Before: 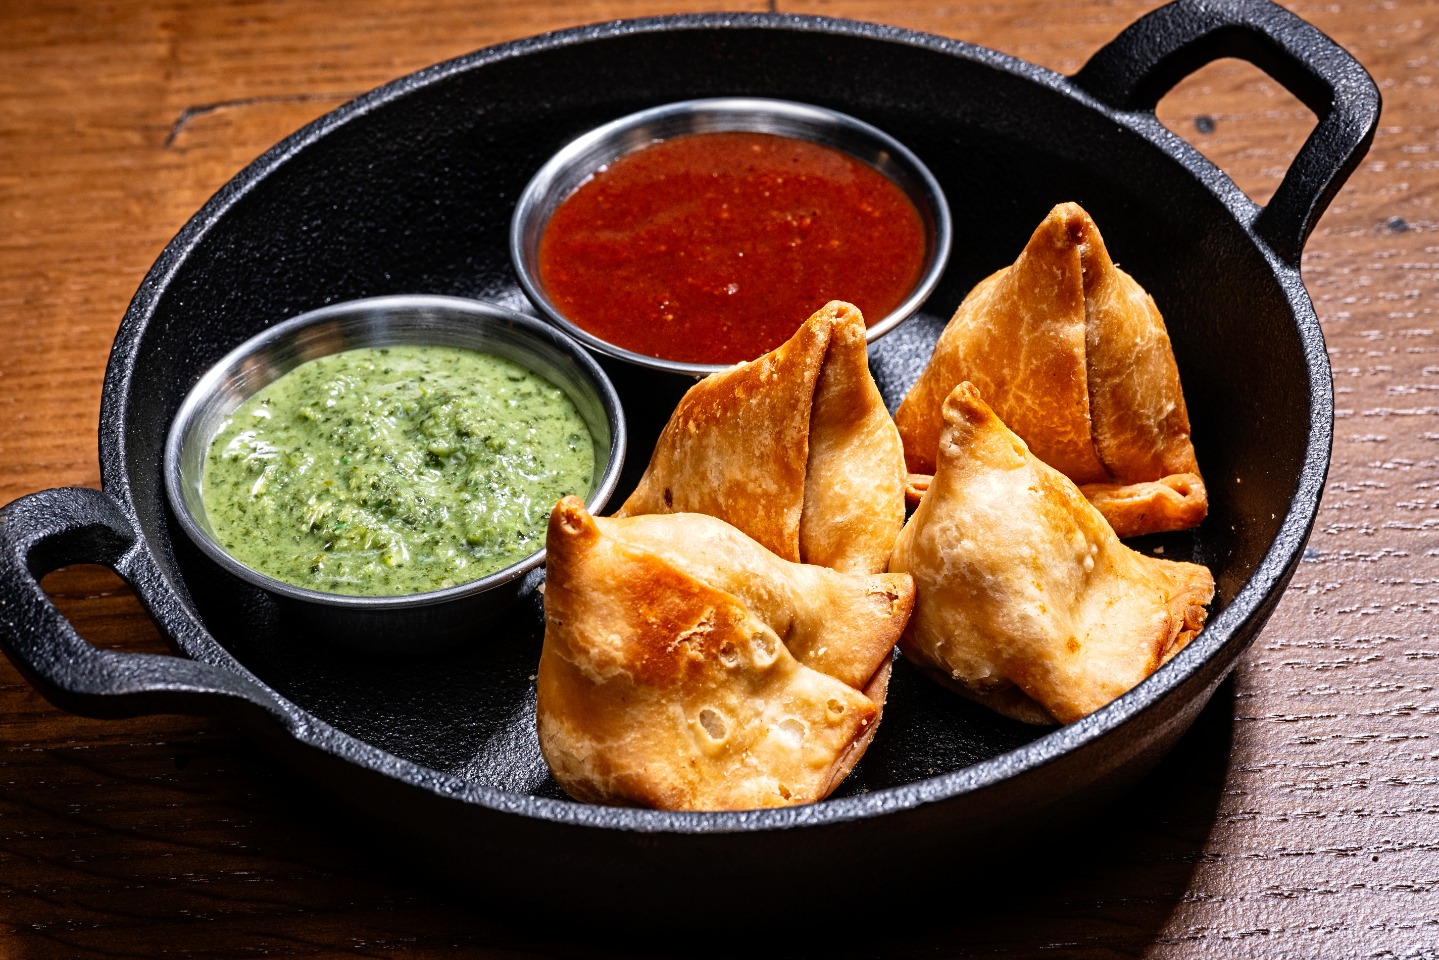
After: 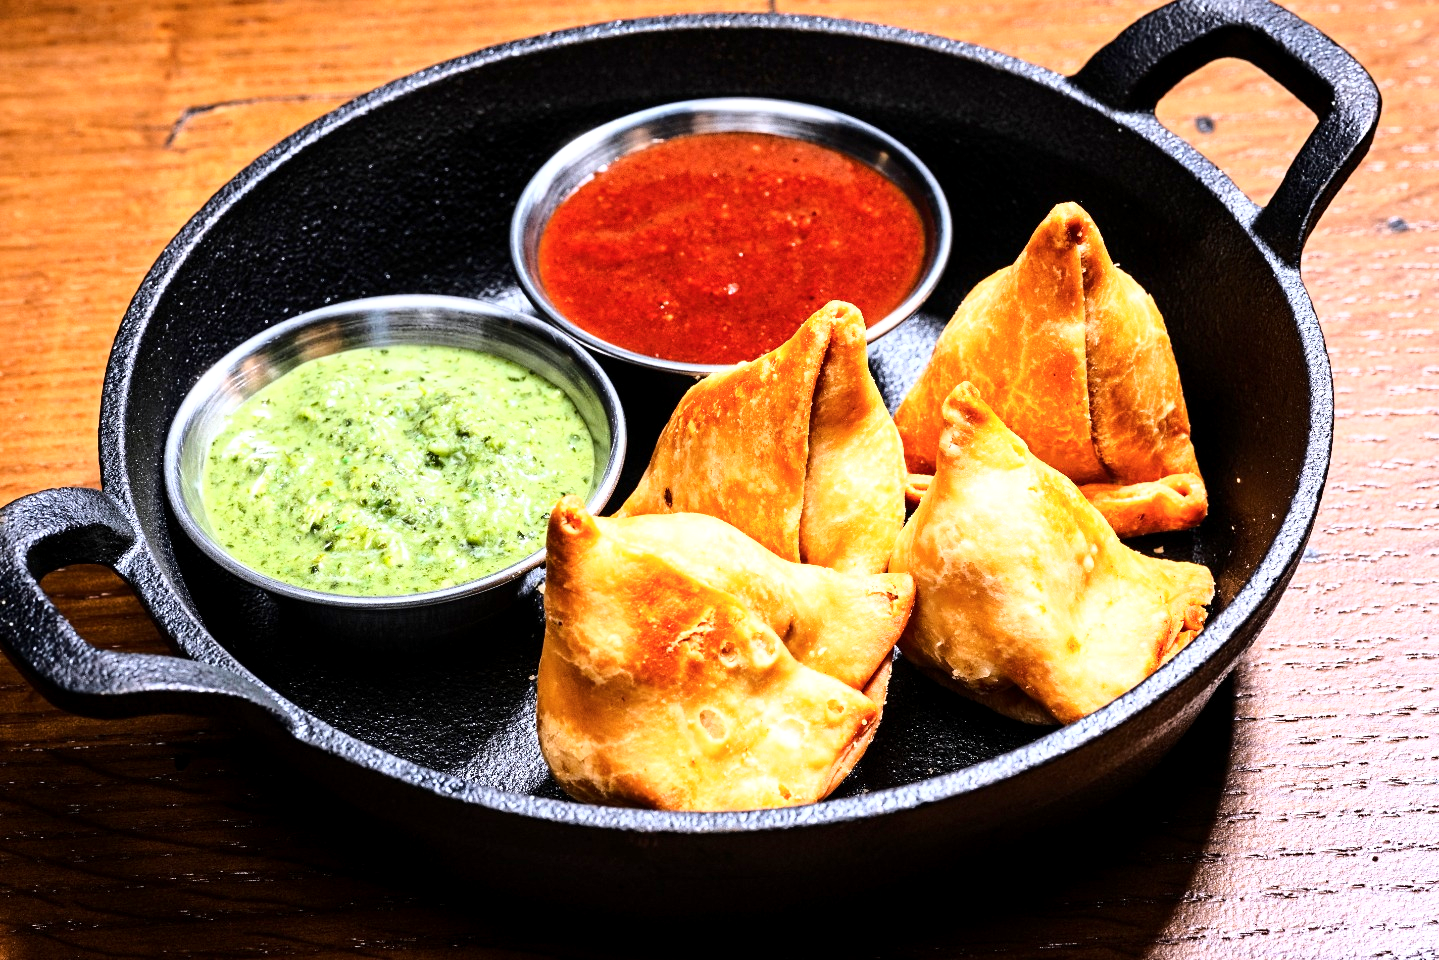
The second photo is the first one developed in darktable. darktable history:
base curve: curves: ch0 [(0, 0) (0.032, 0.037) (0.105, 0.228) (0.435, 0.76) (0.856, 0.983) (1, 1)]
color balance rgb: global vibrance 10%
white balance: red 0.988, blue 1.017
exposure: black level correction 0.001, exposure 0.5 EV, compensate exposure bias true, compensate highlight preservation false
